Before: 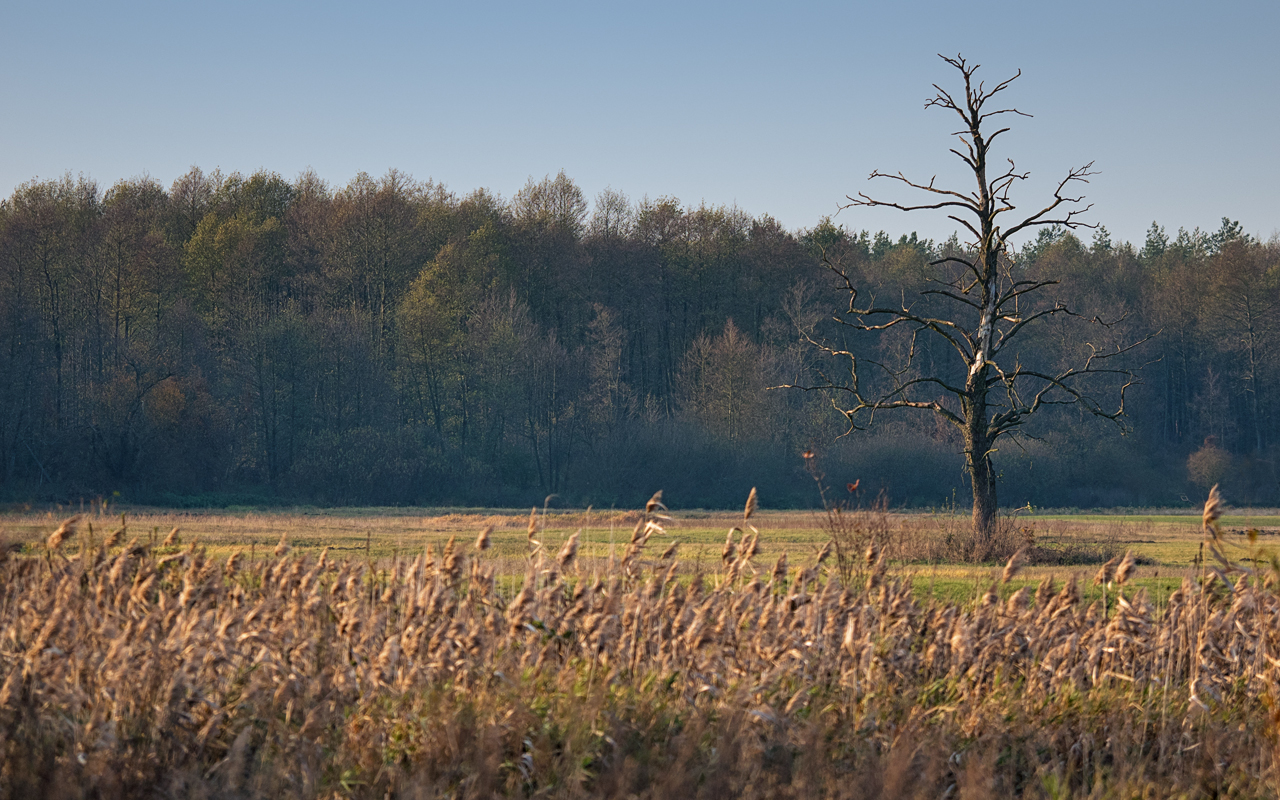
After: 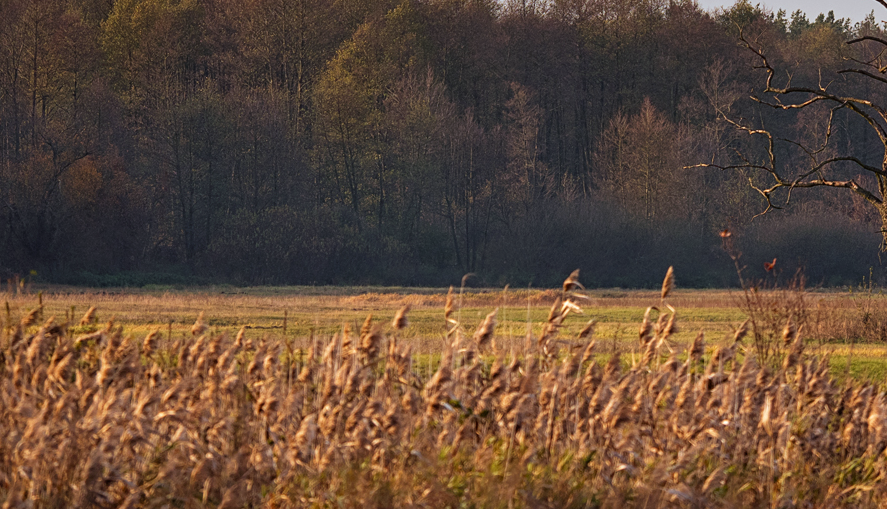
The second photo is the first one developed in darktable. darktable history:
rgb levels: mode RGB, independent channels, levels [[0, 0.5, 1], [0, 0.521, 1], [0, 0.536, 1]]
crop: left 6.488%, top 27.668%, right 24.183%, bottom 8.656%
